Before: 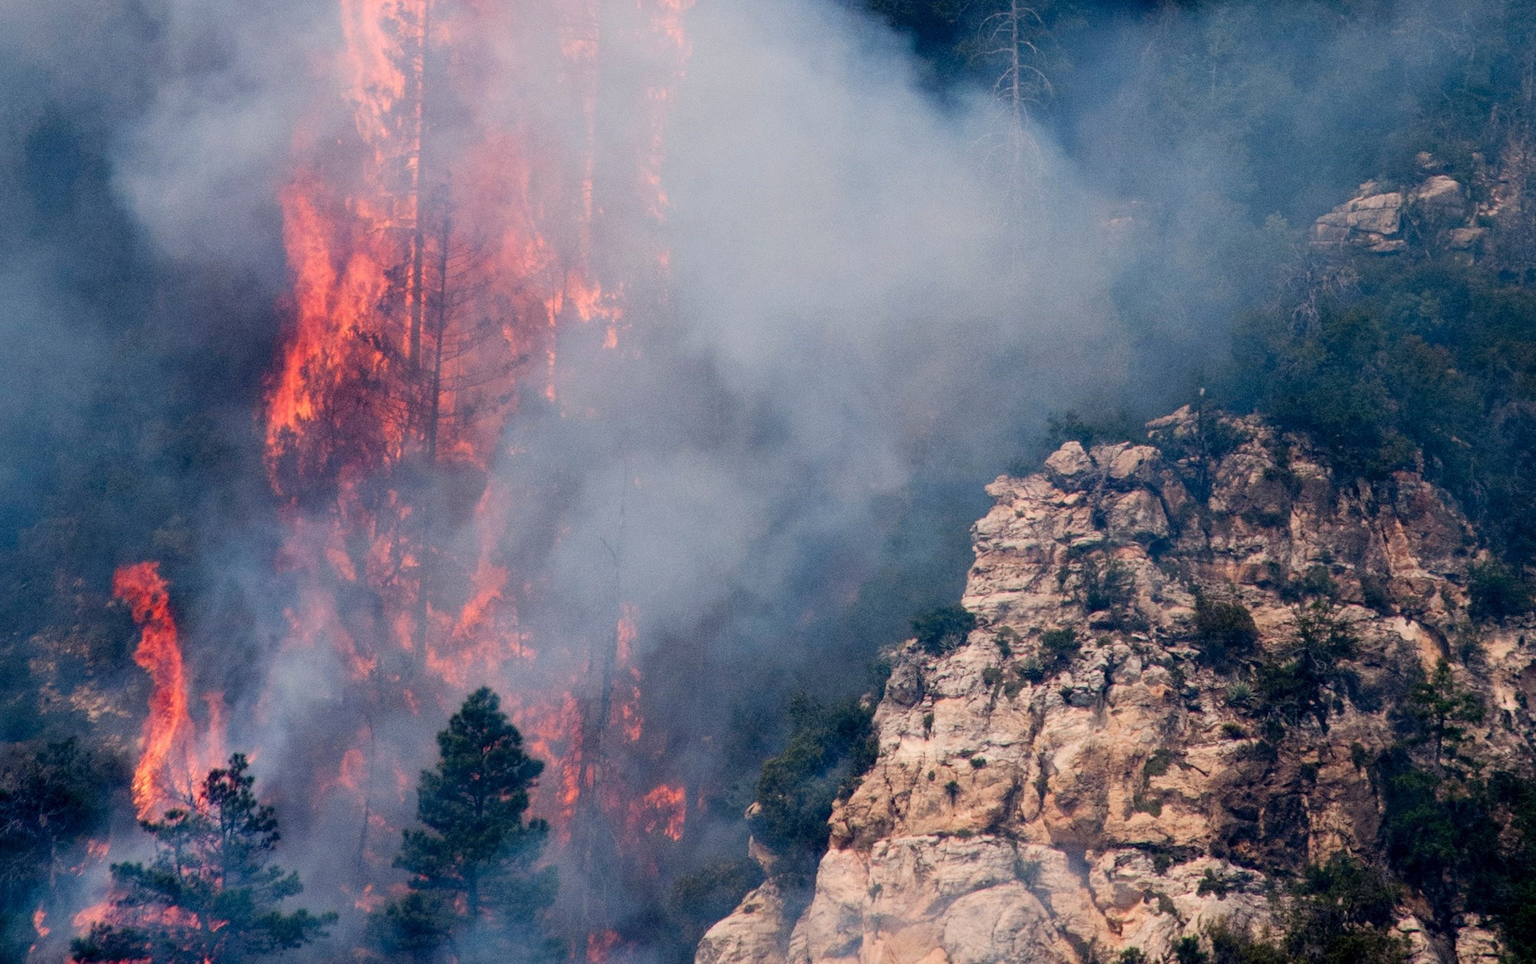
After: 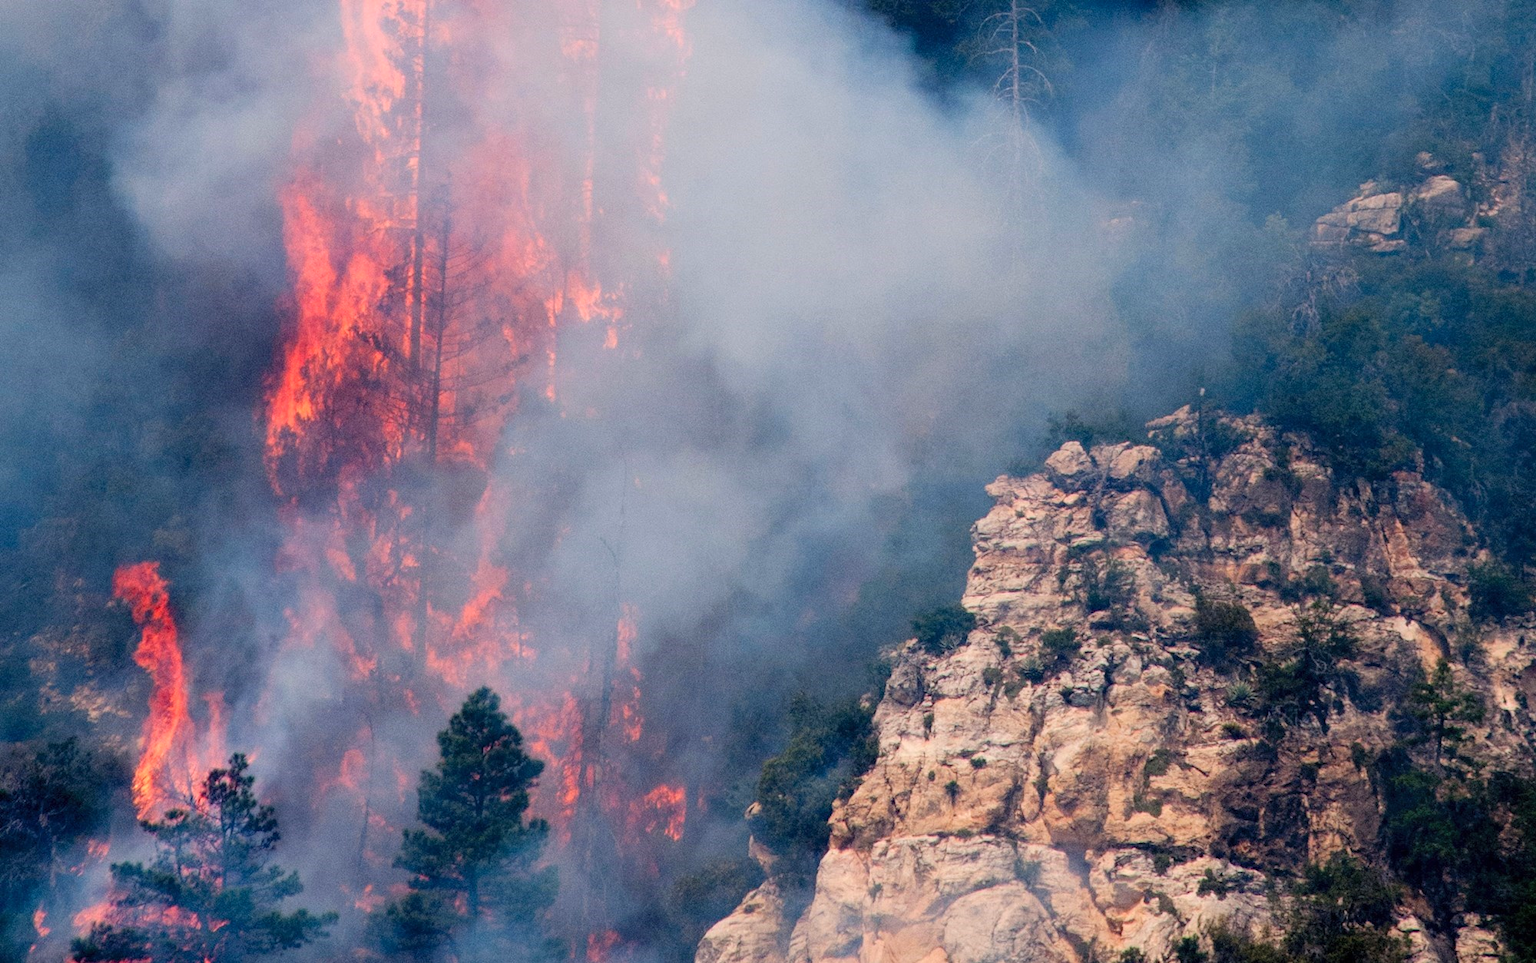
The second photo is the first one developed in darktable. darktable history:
contrast brightness saturation: contrast 0.027, brightness 0.061, saturation 0.128
